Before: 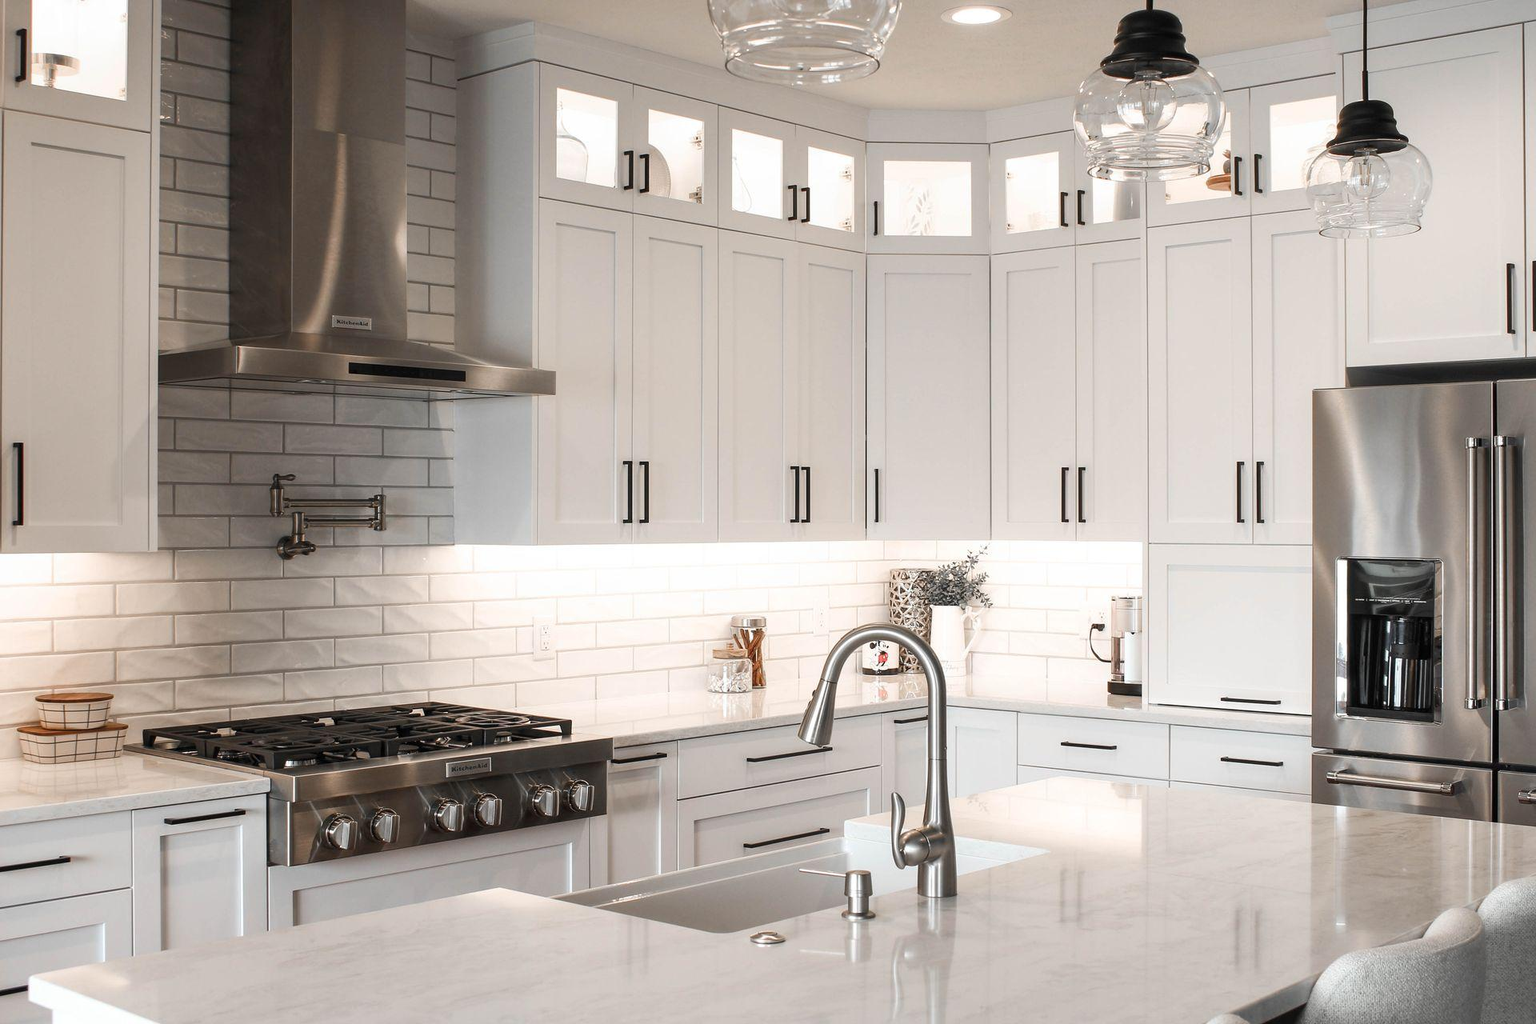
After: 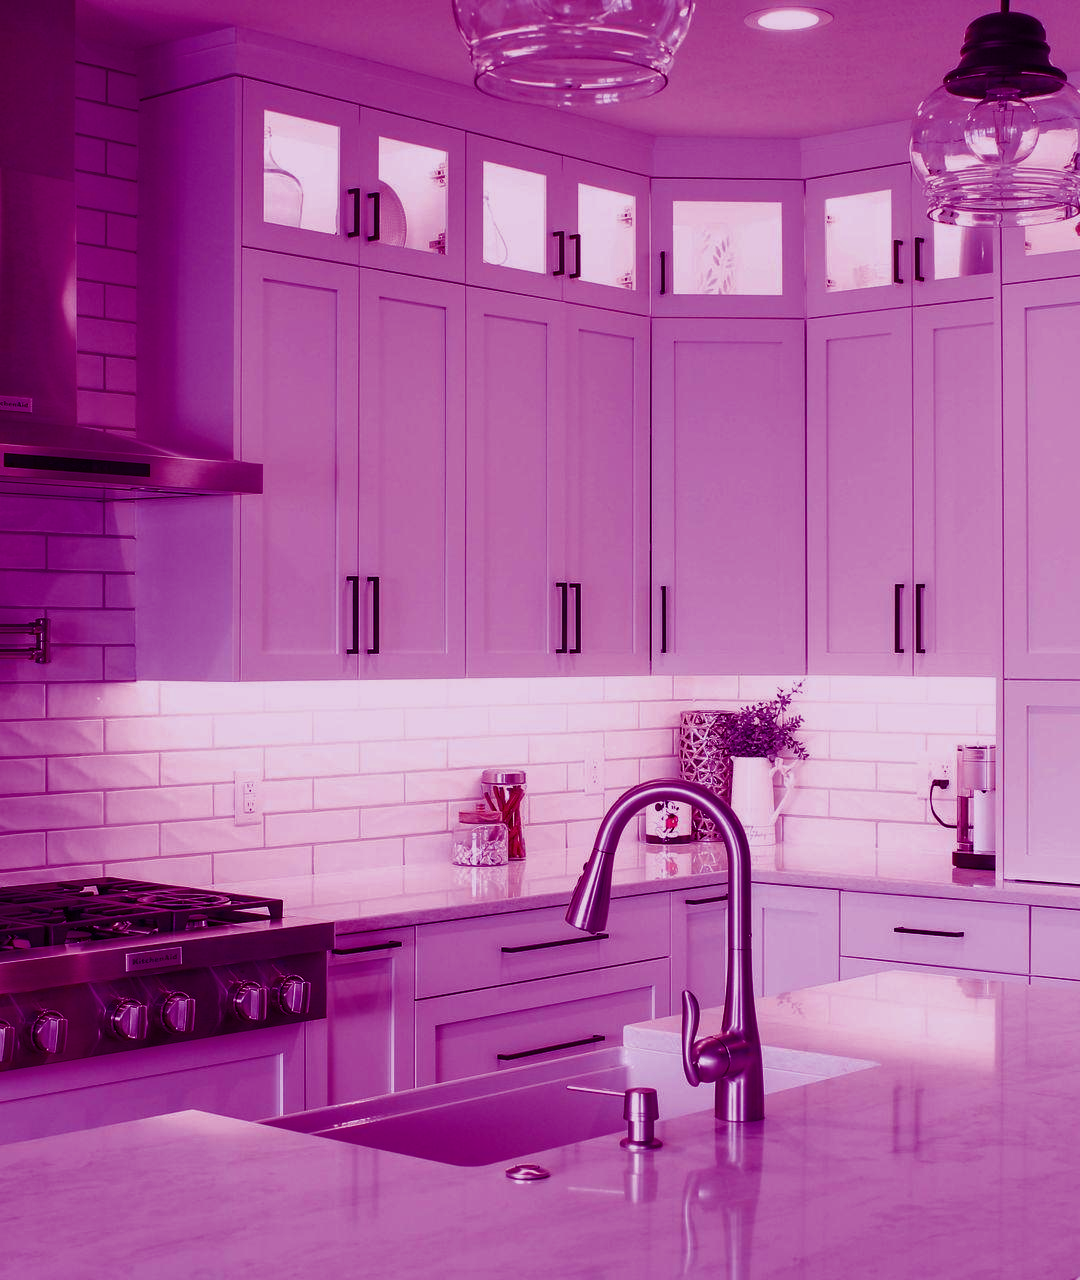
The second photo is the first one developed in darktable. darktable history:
tone equalizer: -8 EV 0.25 EV, -7 EV 0.417 EV, -6 EV 0.417 EV, -5 EV 0.25 EV, -3 EV -0.25 EV, -2 EV -0.417 EV, -1 EV -0.417 EV, +0 EV -0.25 EV, edges refinement/feathering 500, mask exposure compensation -1.57 EV, preserve details guided filter
crop and rotate: left 22.516%, right 21.234%
color balance: mode lift, gamma, gain (sRGB), lift [1, 1, 0.101, 1]
shadows and highlights: shadows 12, white point adjustment 1.2, highlights -0.36, soften with gaussian
